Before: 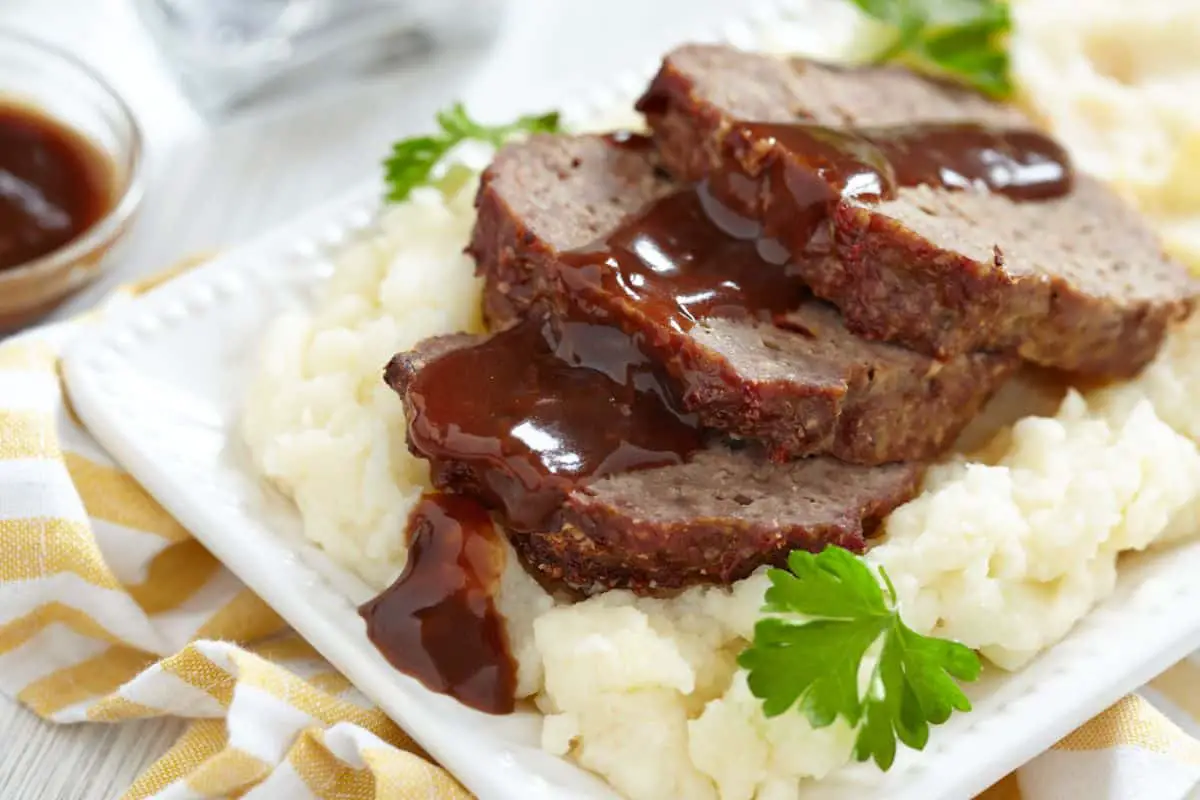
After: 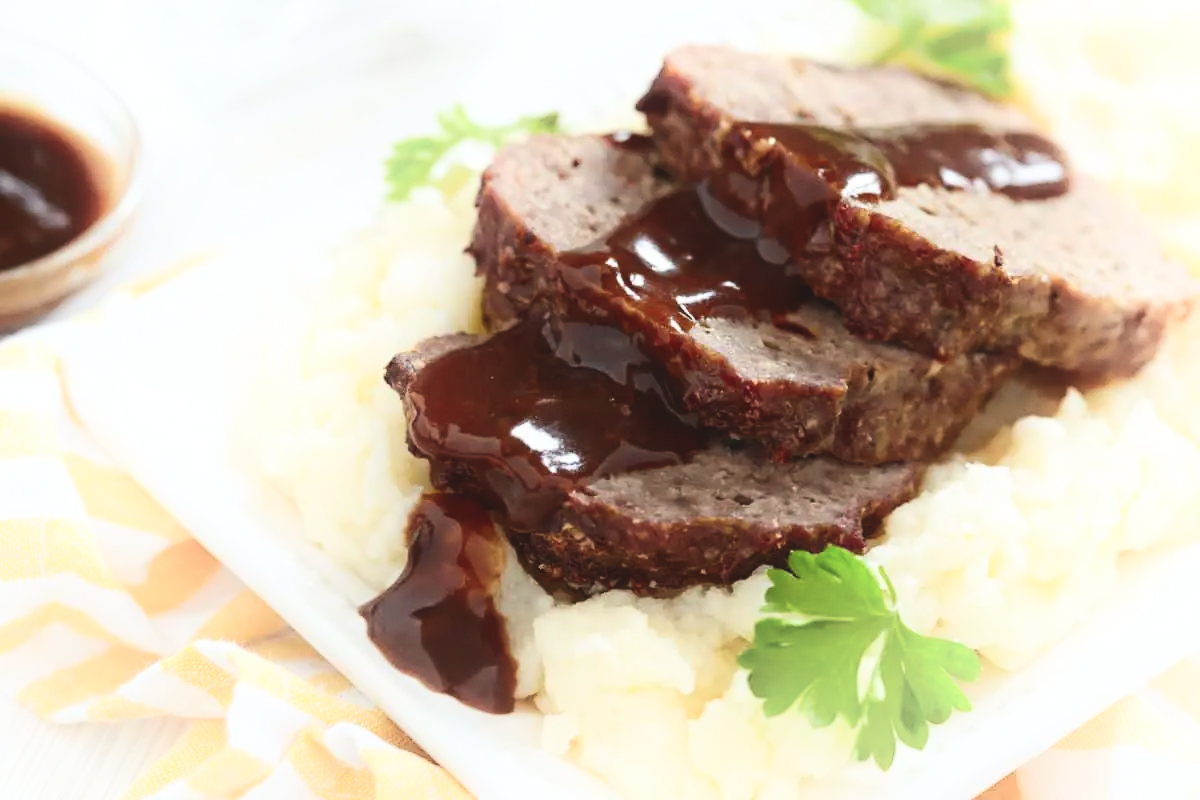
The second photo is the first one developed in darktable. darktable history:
shadows and highlights: shadows -55.24, highlights 85.4, soften with gaussian
exposure: black level correction -0.015, compensate highlight preservation false
contrast brightness saturation: contrast 0.223
